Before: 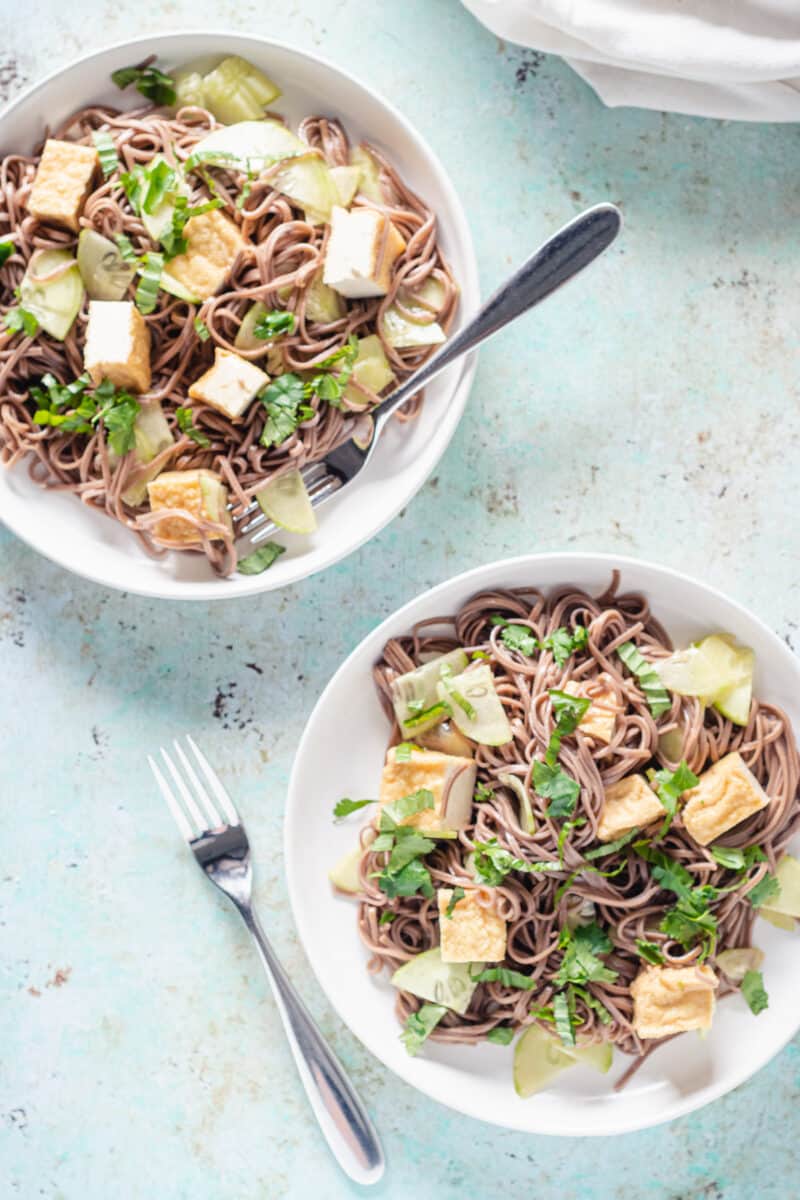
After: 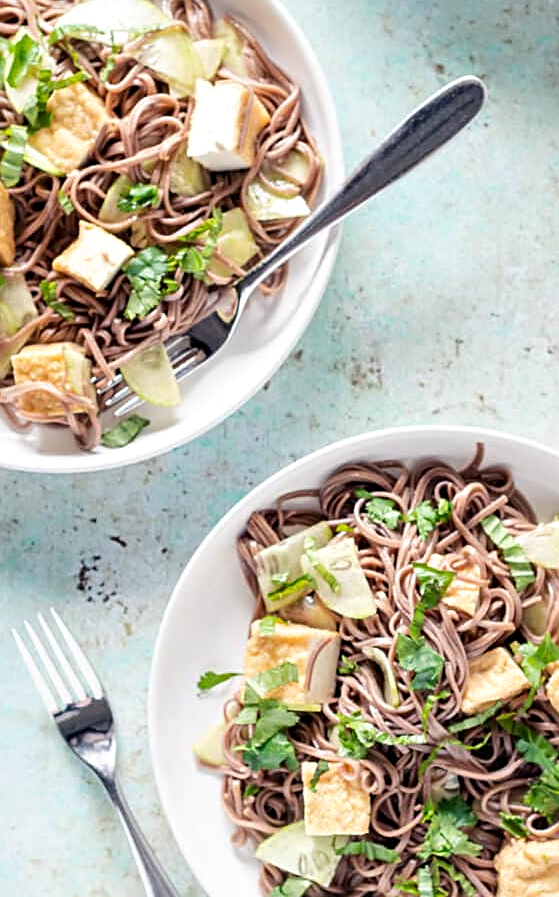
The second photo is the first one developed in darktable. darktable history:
sharpen: on, module defaults
crop and rotate: left 17.046%, top 10.659%, right 12.989%, bottom 14.553%
contrast equalizer: octaves 7, y [[0.6 ×6], [0.55 ×6], [0 ×6], [0 ×6], [0 ×6]], mix 0.35
